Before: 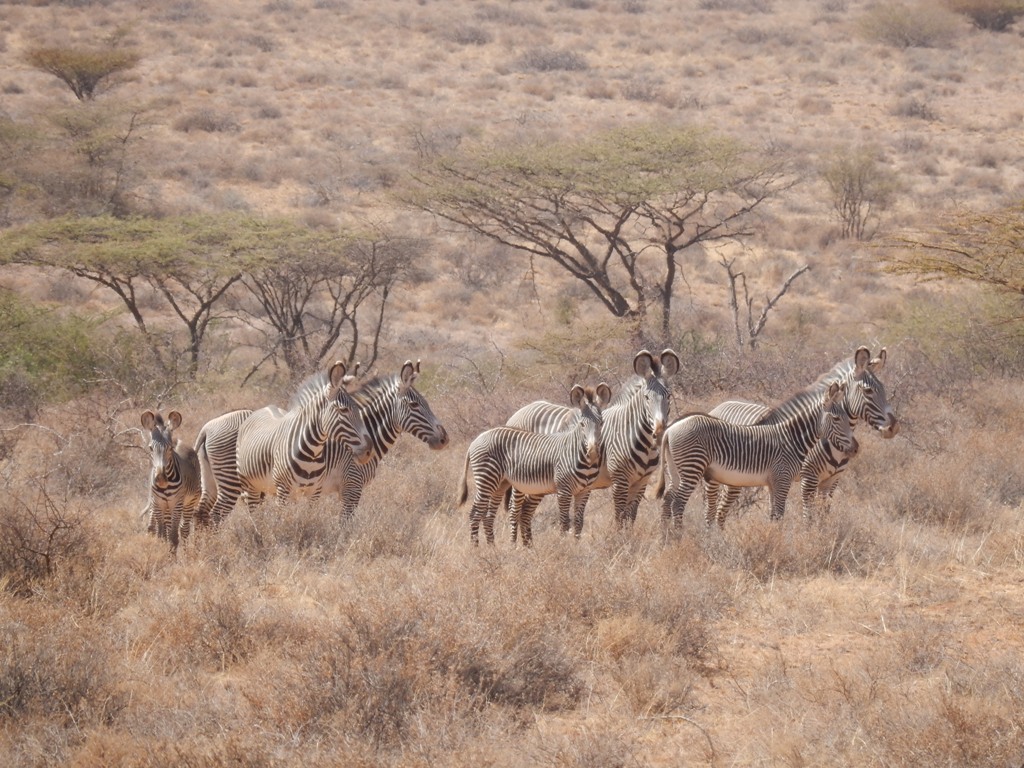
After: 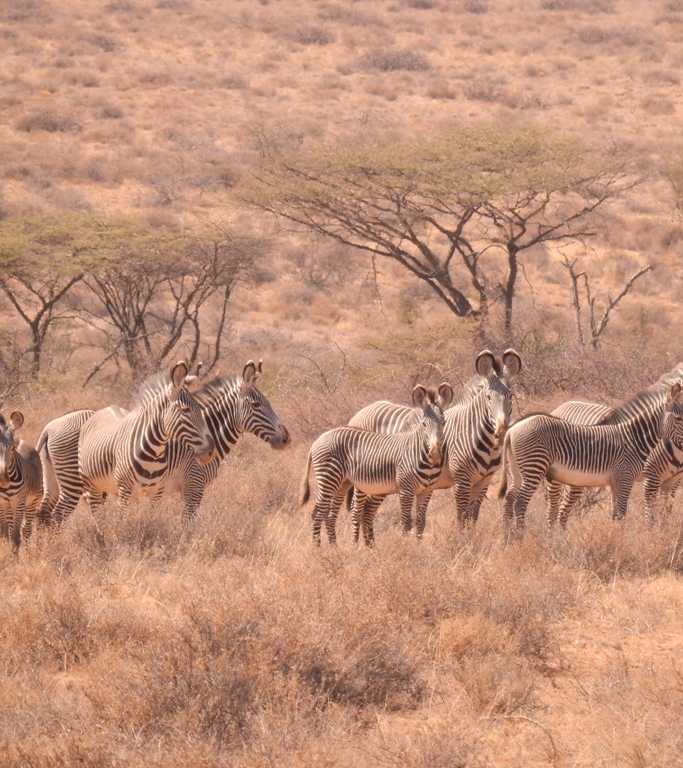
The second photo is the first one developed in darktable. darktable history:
white balance: red 1.127, blue 0.943
crop and rotate: left 15.446%, right 17.836%
